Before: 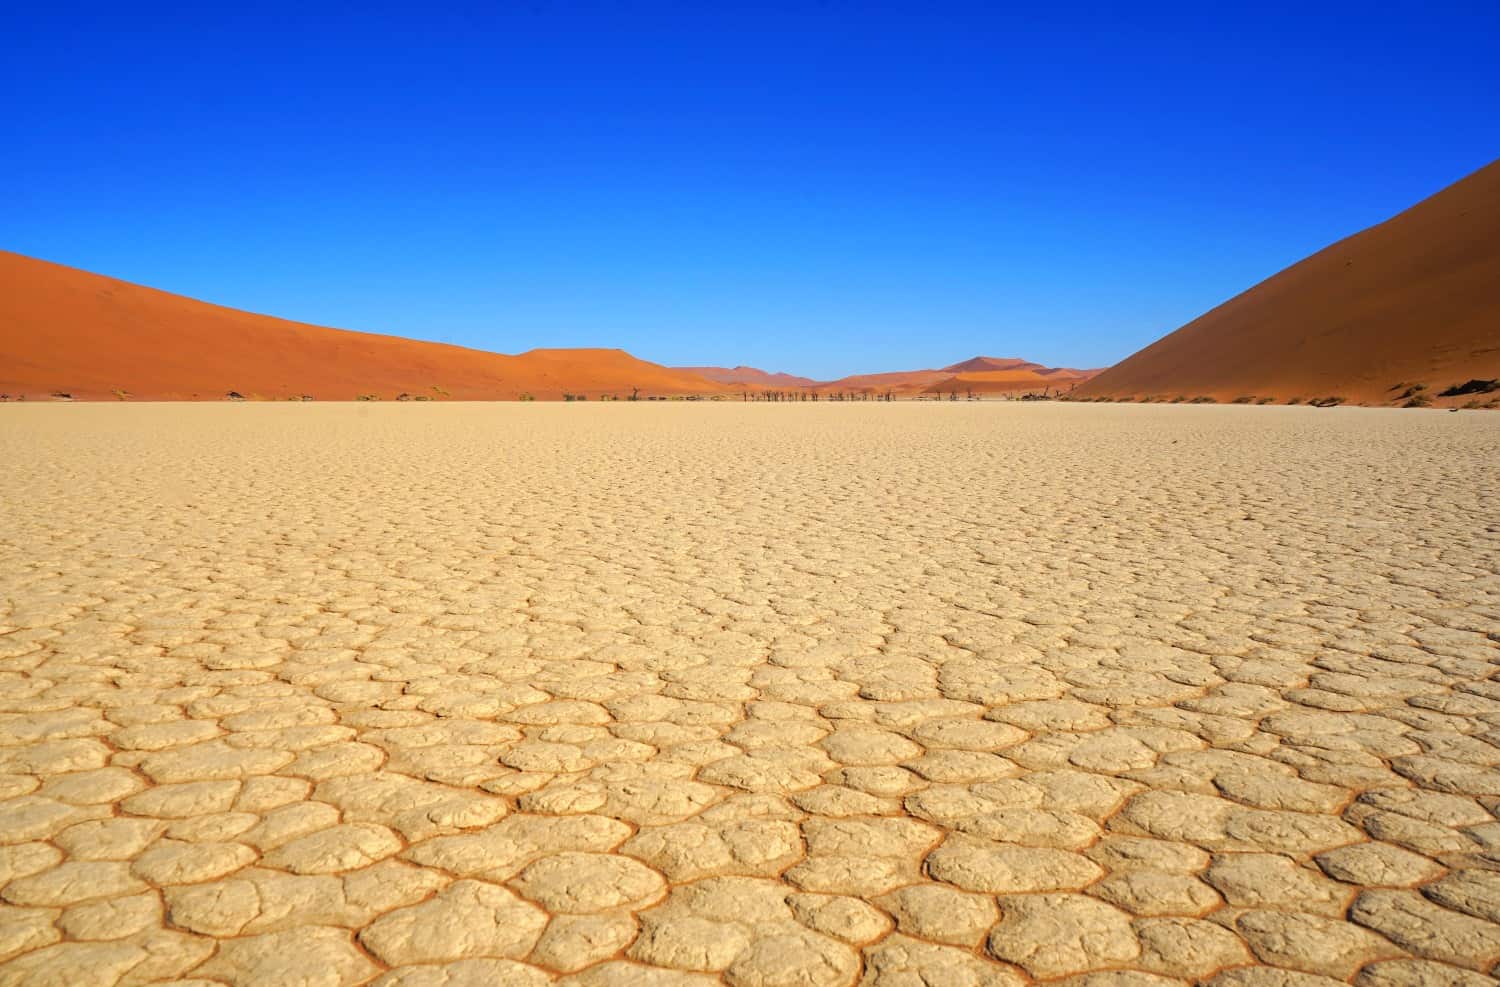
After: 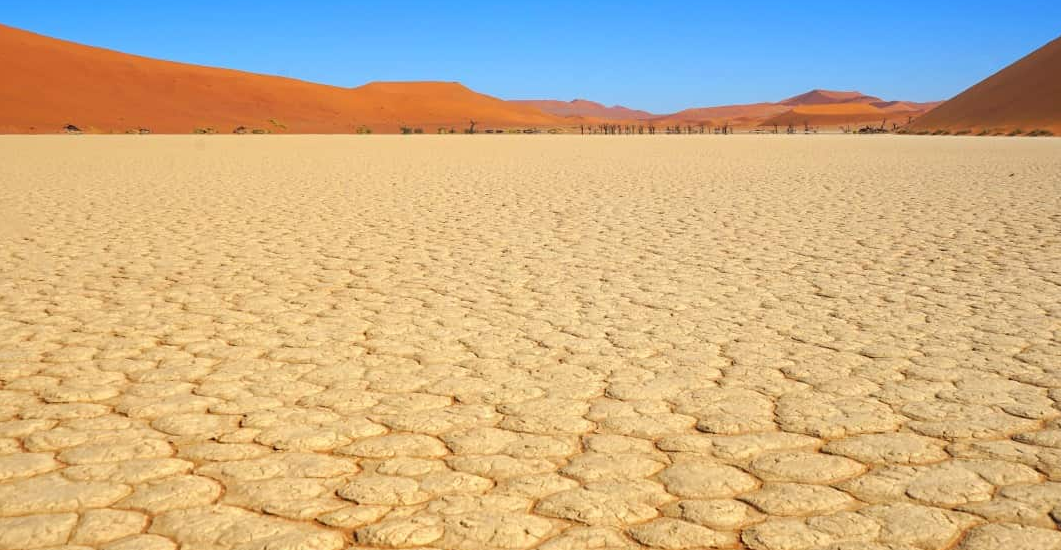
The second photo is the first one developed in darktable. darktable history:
crop: left 10.901%, top 27.134%, right 18.303%, bottom 17.126%
